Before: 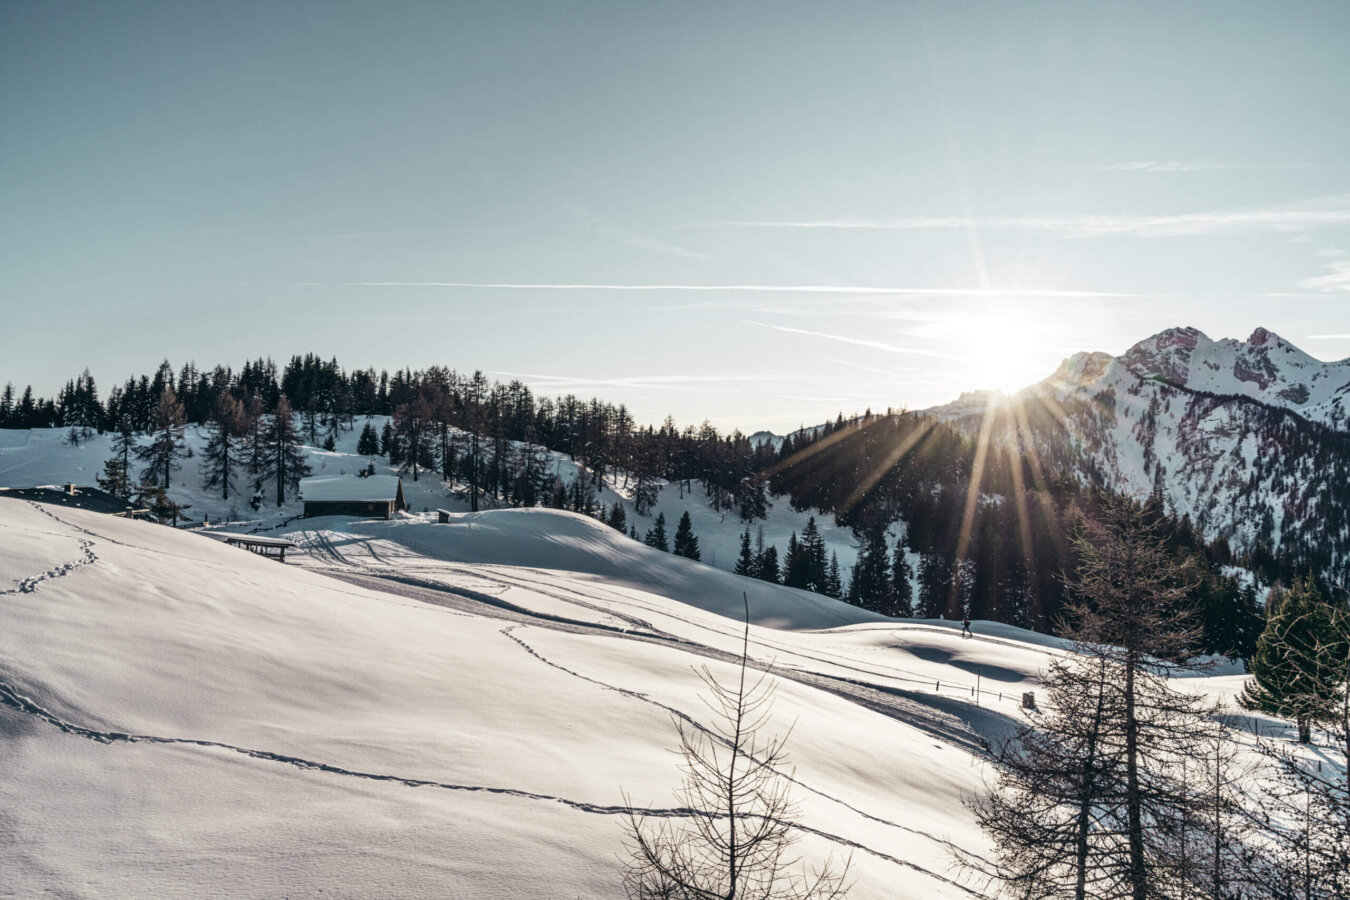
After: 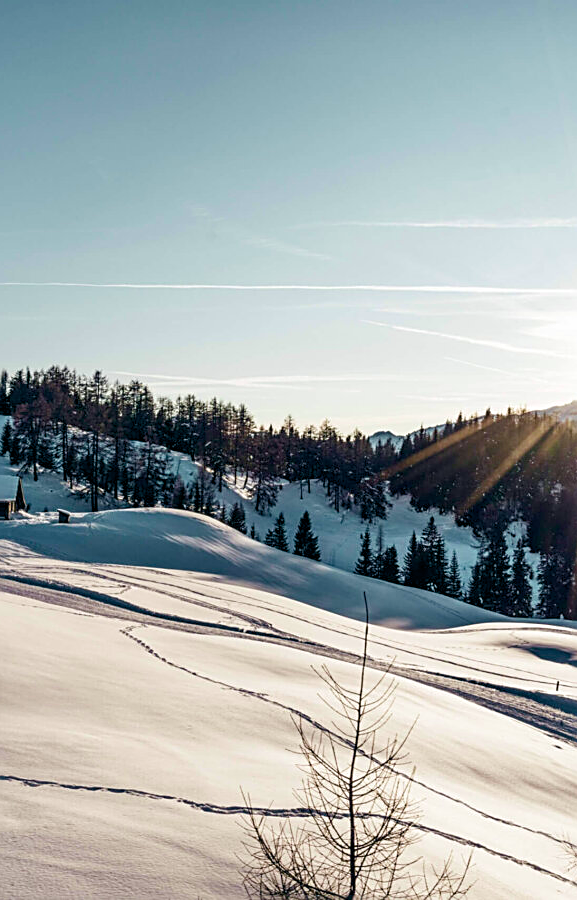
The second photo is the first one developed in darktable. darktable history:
velvia: on, module defaults
color balance rgb: shadows lift › luminance -9.135%, global offset › luminance -0.47%, perceptual saturation grading › global saturation 34.846%, perceptual saturation grading › highlights -29.928%, perceptual saturation grading › shadows 35.686%, global vibrance 20%
sharpen: on, module defaults
crop: left 28.165%, right 29.067%
